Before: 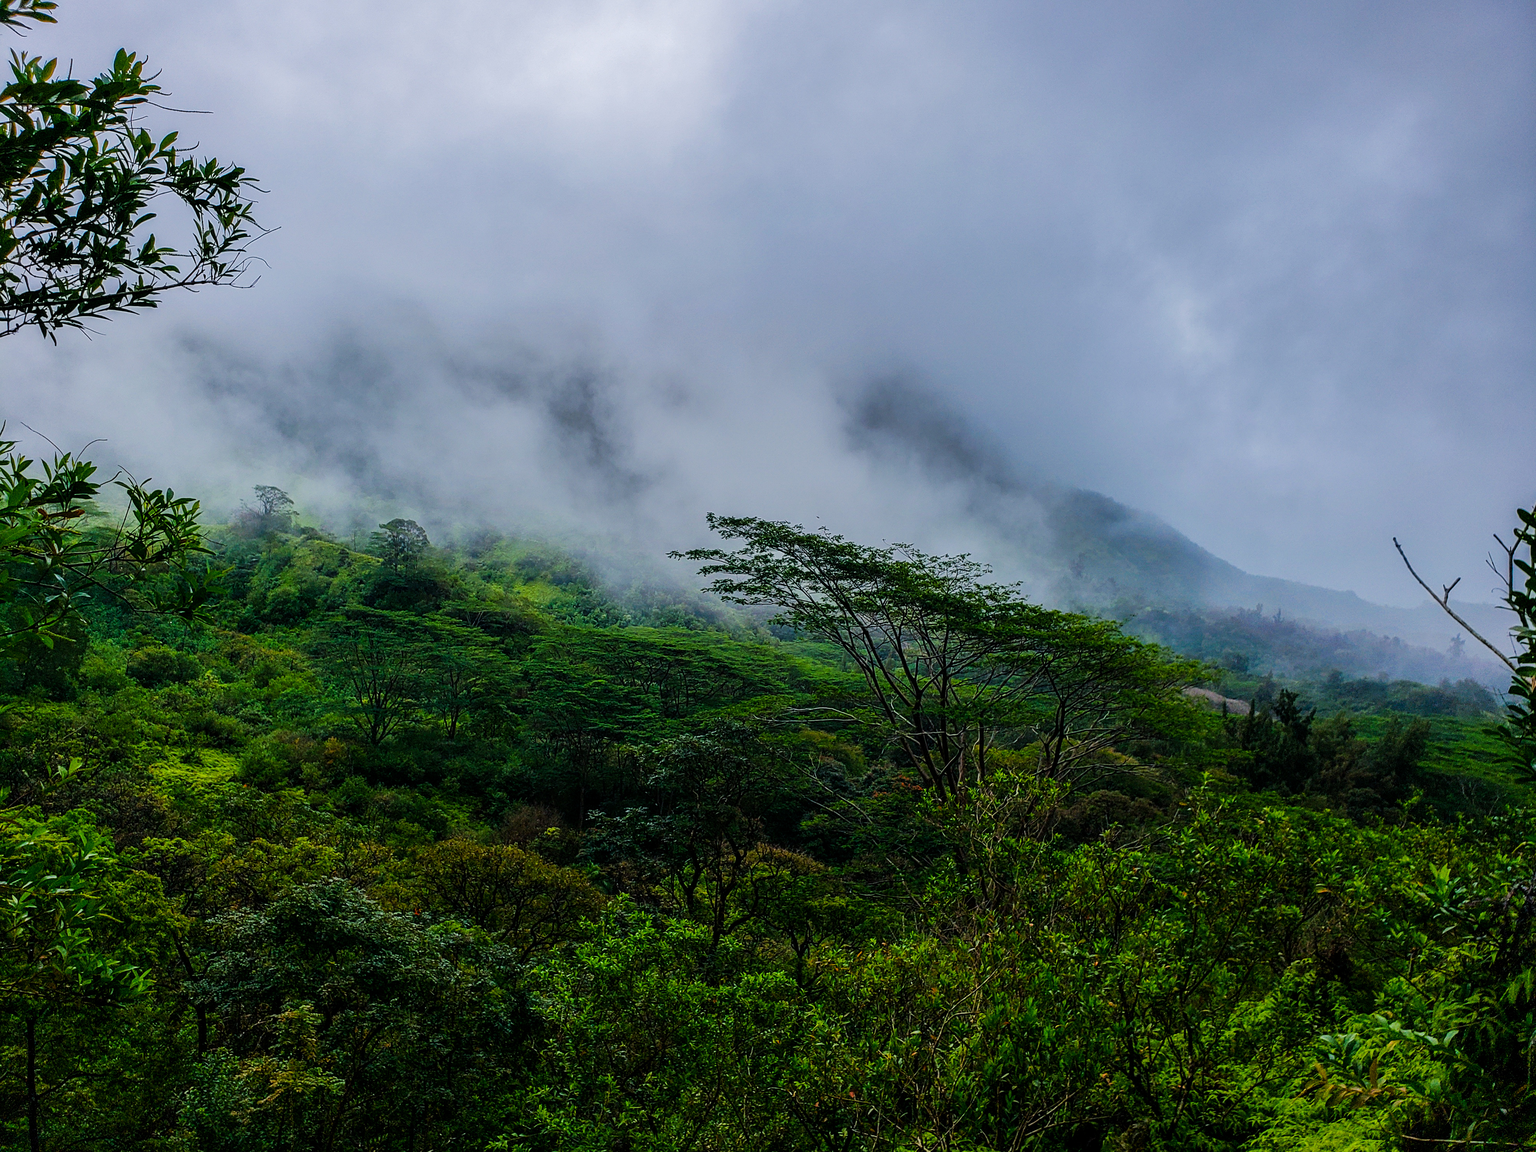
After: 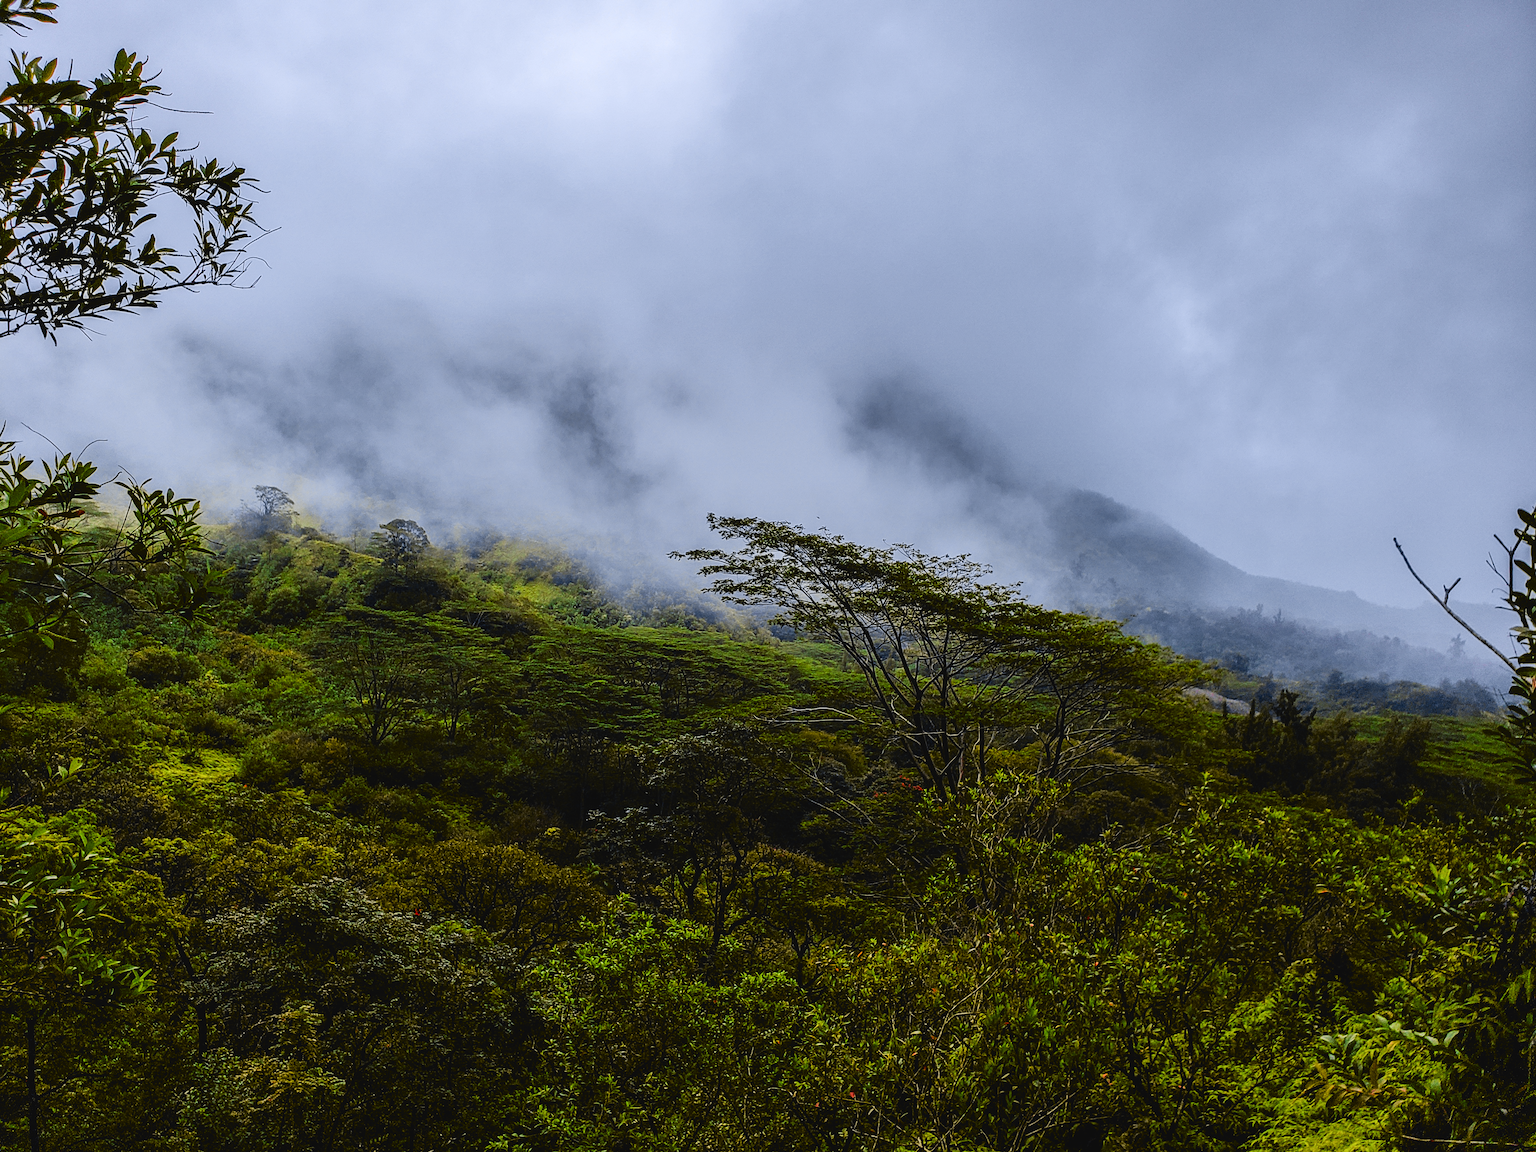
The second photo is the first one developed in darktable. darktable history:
tone curve: curves: ch0 [(0, 0.036) (0.119, 0.115) (0.466, 0.498) (0.715, 0.767) (0.817, 0.865) (1, 0.998)]; ch1 [(0, 0) (0.377, 0.424) (0.442, 0.491) (0.487, 0.498) (0.514, 0.512) (0.536, 0.577) (0.66, 0.724) (1, 1)]; ch2 [(0, 0) (0.38, 0.405) (0.463, 0.443) (0.492, 0.486) (0.526, 0.541) (0.578, 0.598) (1, 1)], color space Lab, independent channels, preserve colors none
